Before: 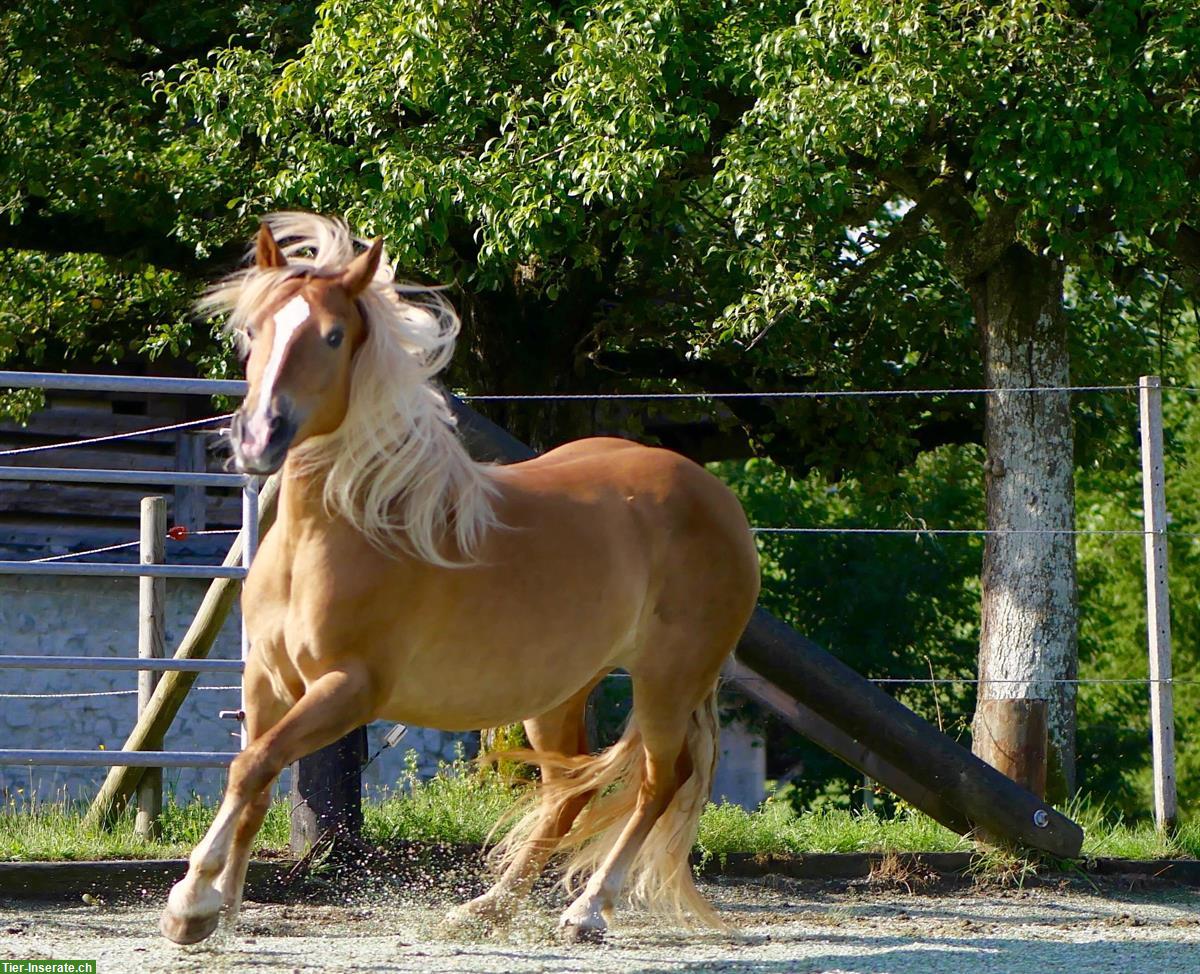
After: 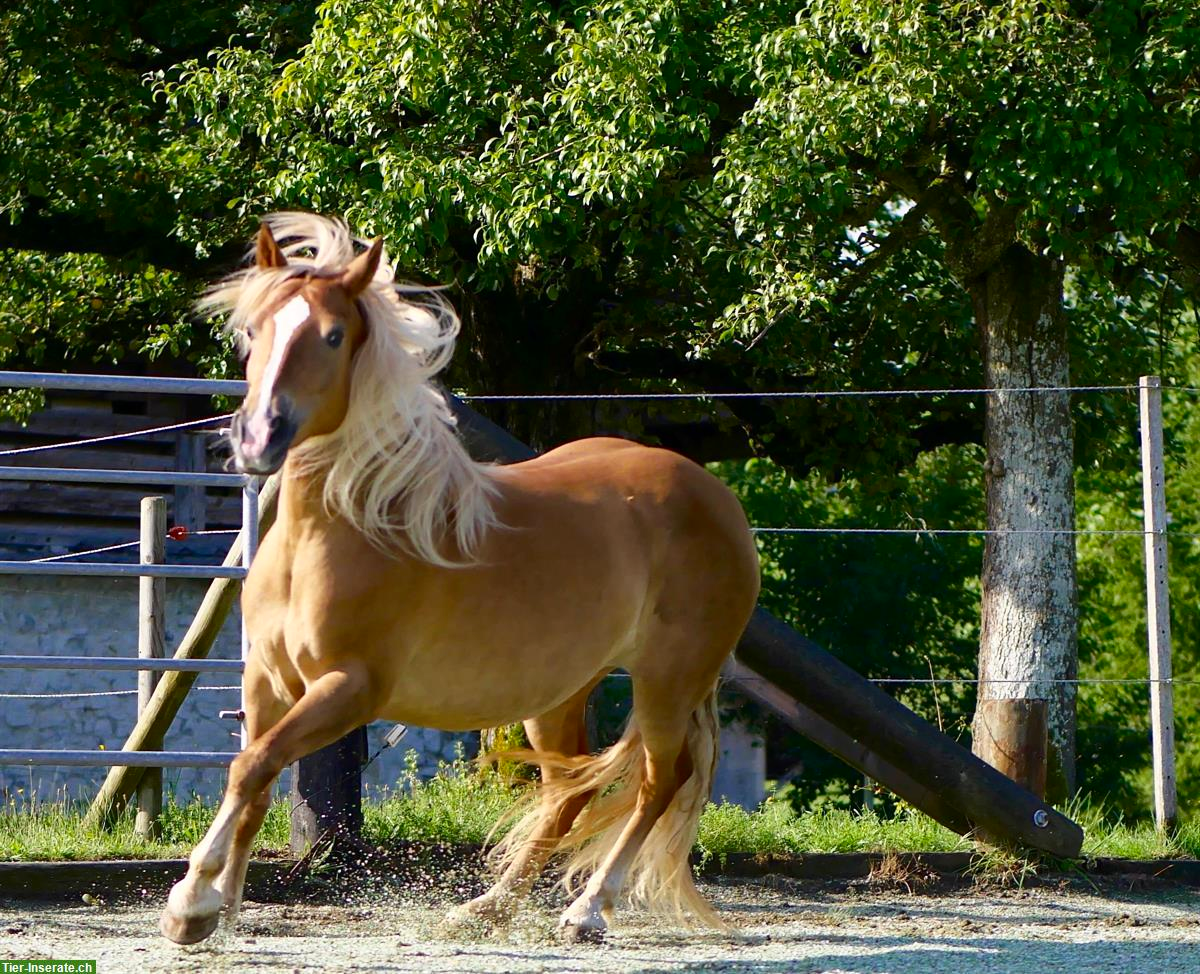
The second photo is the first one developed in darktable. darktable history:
color balance rgb: perceptual saturation grading › global saturation 0.983%, global vibrance 20%
contrast brightness saturation: contrast 0.135
